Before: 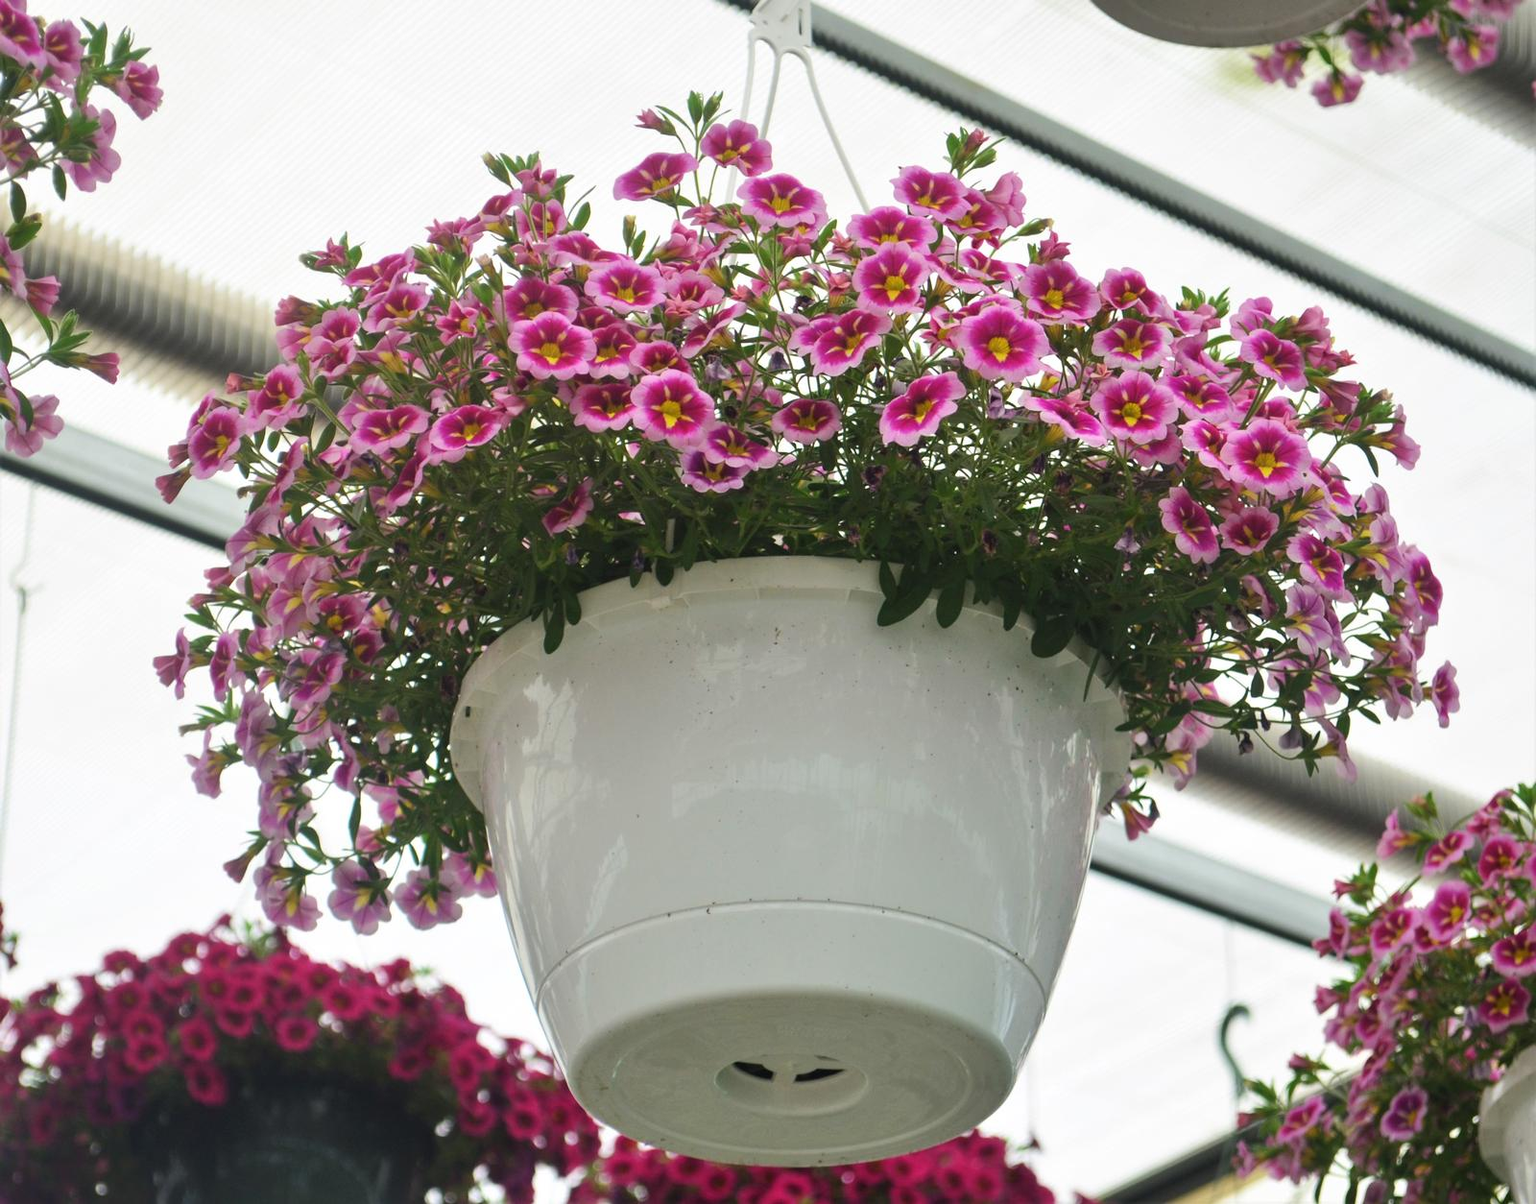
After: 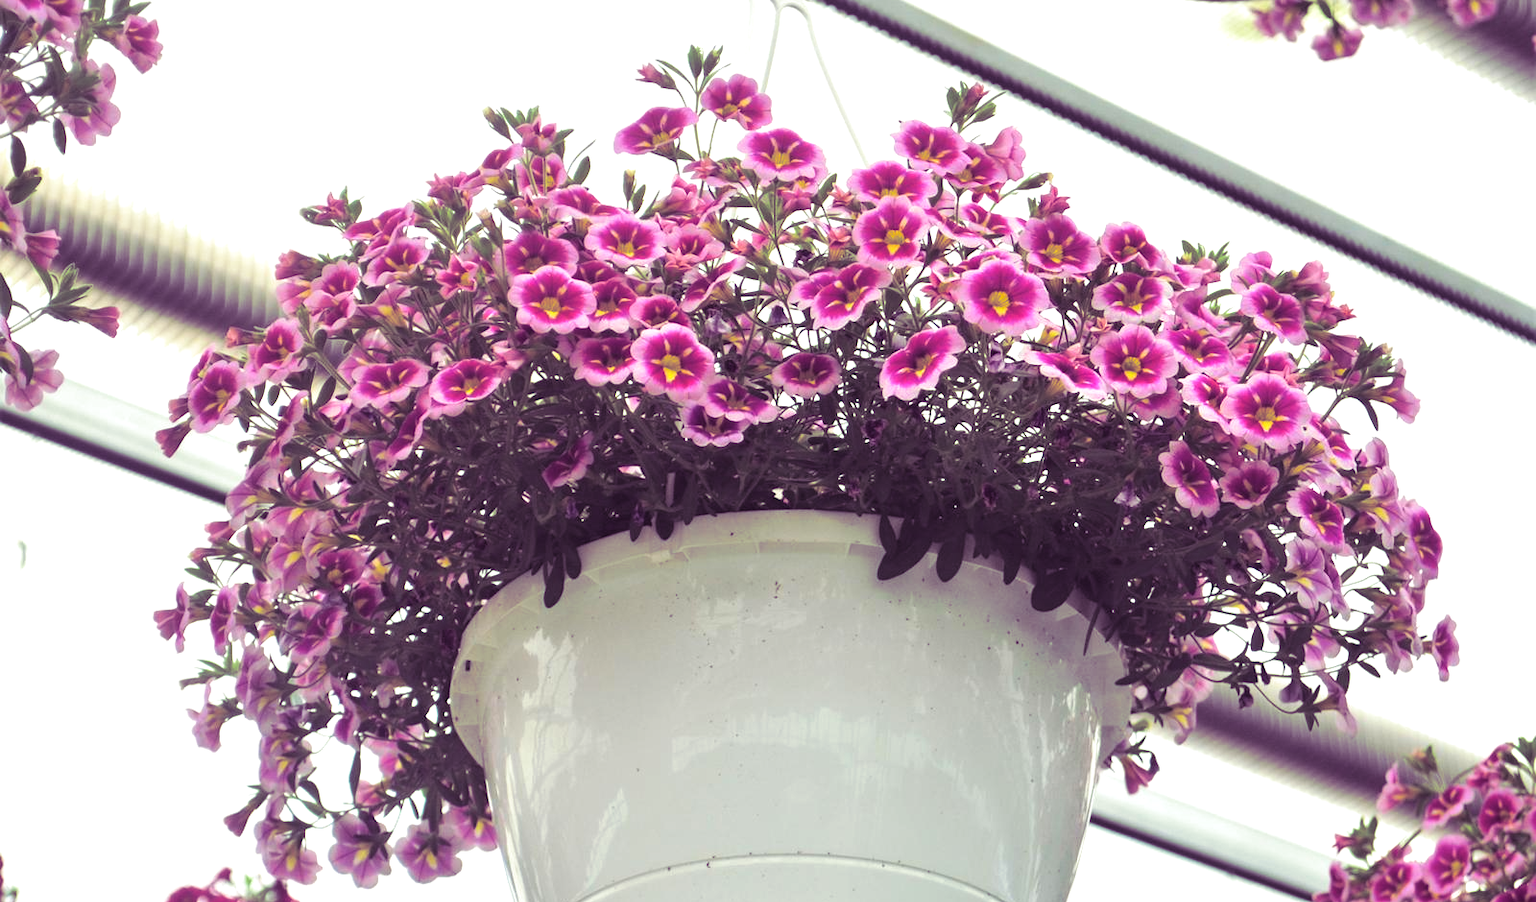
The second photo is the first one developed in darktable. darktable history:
exposure: exposure 0.564 EV, compensate highlight preservation false
split-toning: shadows › hue 277.2°, shadows › saturation 0.74
crop: top 3.857%, bottom 21.132%
